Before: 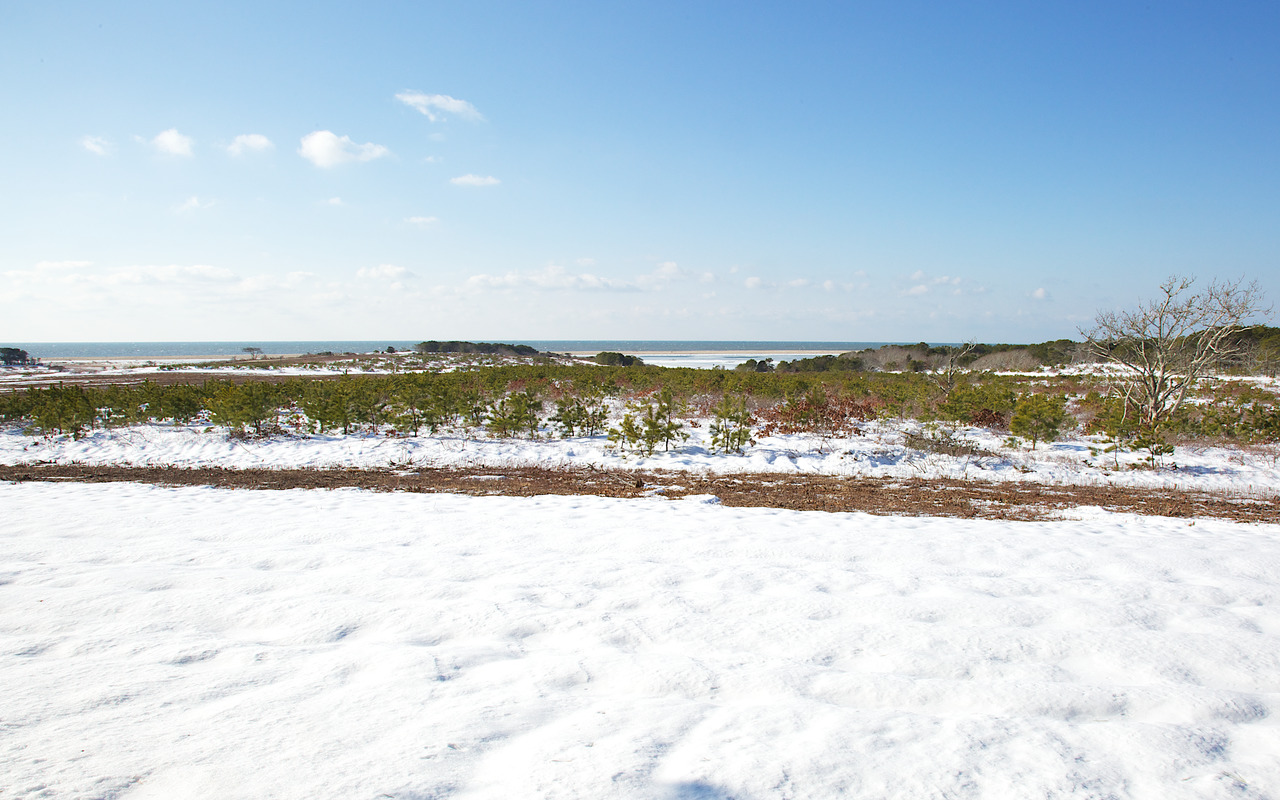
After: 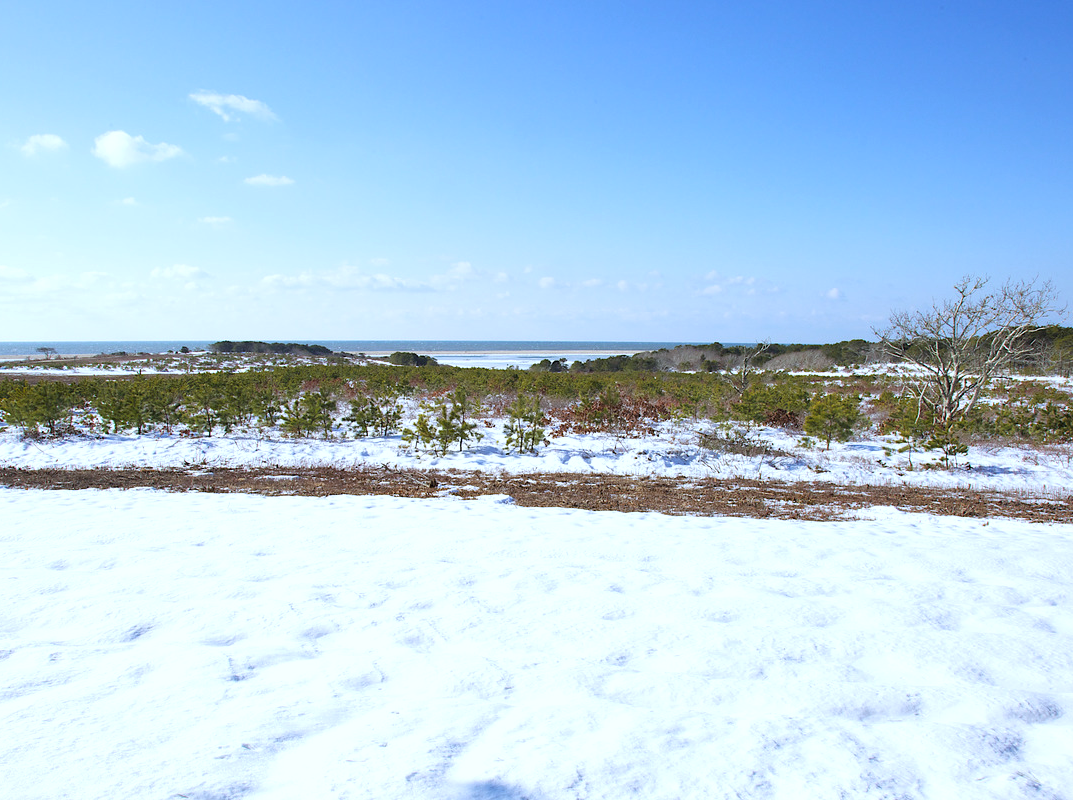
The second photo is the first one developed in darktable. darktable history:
levels: levels [0.016, 0.492, 0.969]
crop: left 16.145%
white balance: red 0.926, green 1.003, blue 1.133
